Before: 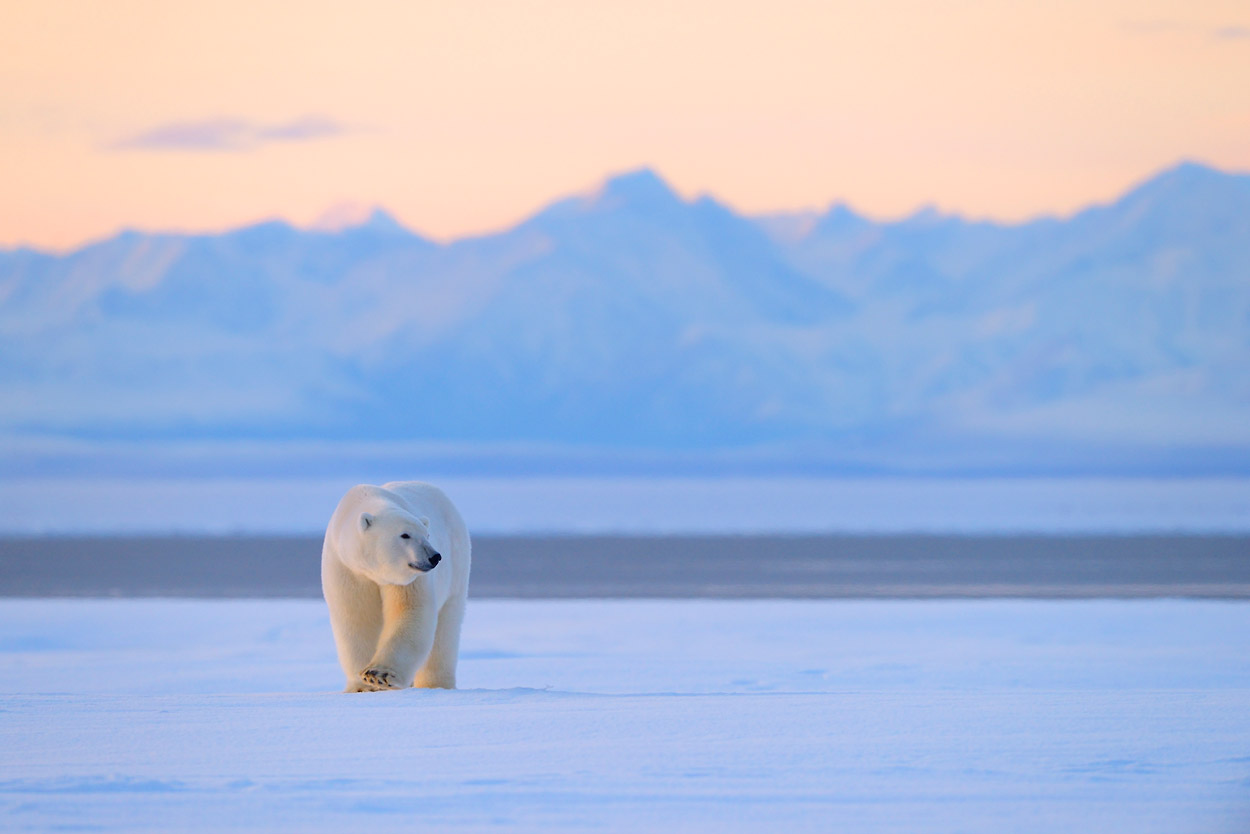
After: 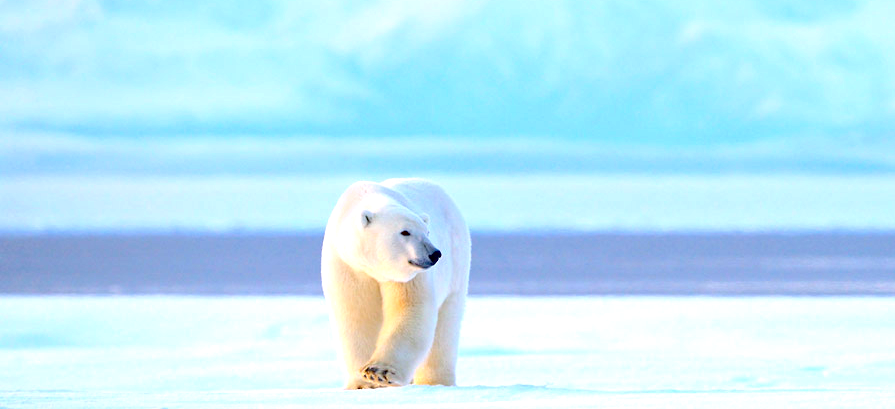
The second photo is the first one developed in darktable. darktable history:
contrast equalizer: octaves 7, y [[0.5 ×6], [0.5 ×6], [0.5, 0.5, 0.501, 0.545, 0.707, 0.863], [0 ×6], [0 ×6]], mix -0.314
crop: top 36.371%, right 28.389%, bottom 14.565%
exposure: exposure 1.152 EV, compensate exposure bias true, compensate highlight preservation false
haze removal: compatibility mode true, adaptive false
tone curve: curves: ch0 [(0, 0) (0.003, 0.013) (0.011, 0.017) (0.025, 0.028) (0.044, 0.049) (0.069, 0.07) (0.1, 0.103) (0.136, 0.143) (0.177, 0.186) (0.224, 0.232) (0.277, 0.282) (0.335, 0.333) (0.399, 0.405) (0.468, 0.477) (0.543, 0.54) (0.623, 0.627) (0.709, 0.709) (0.801, 0.798) (0.898, 0.902) (1, 1)], color space Lab, independent channels, preserve colors none
